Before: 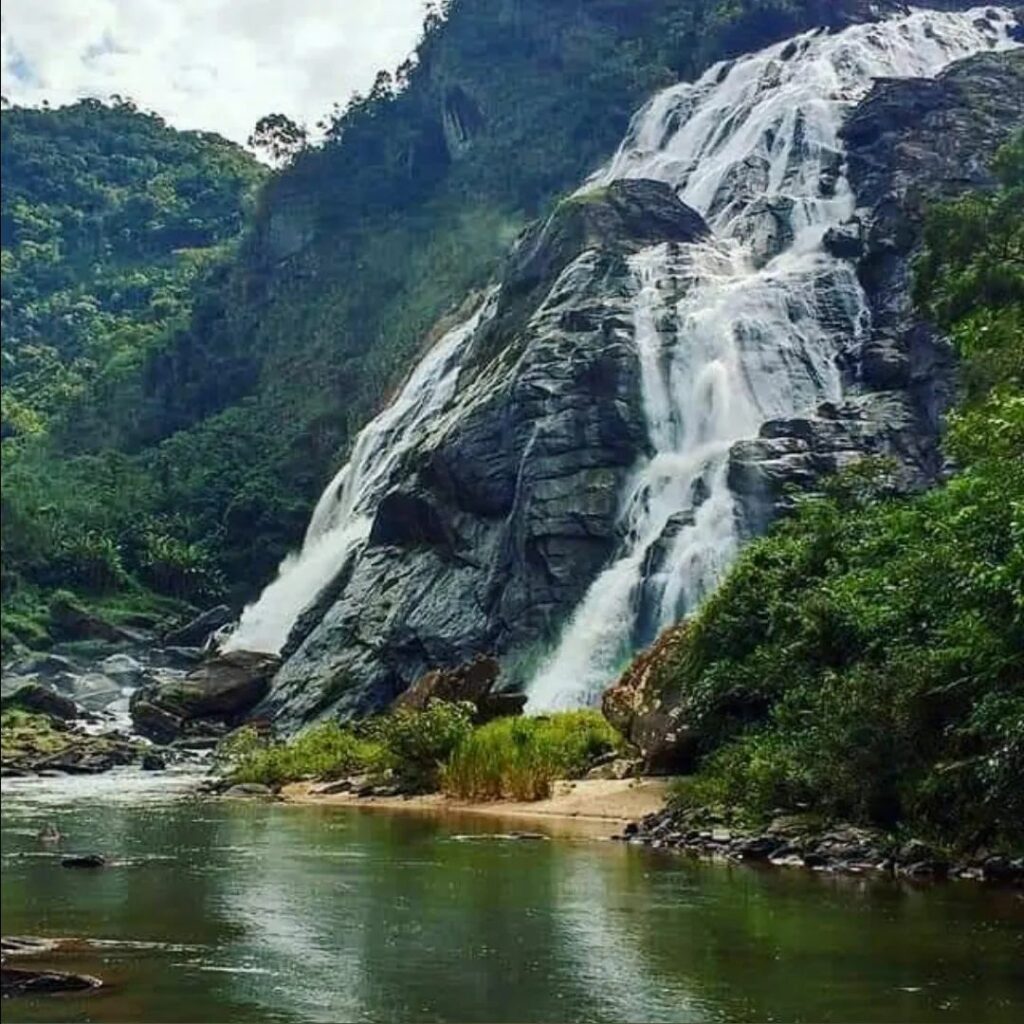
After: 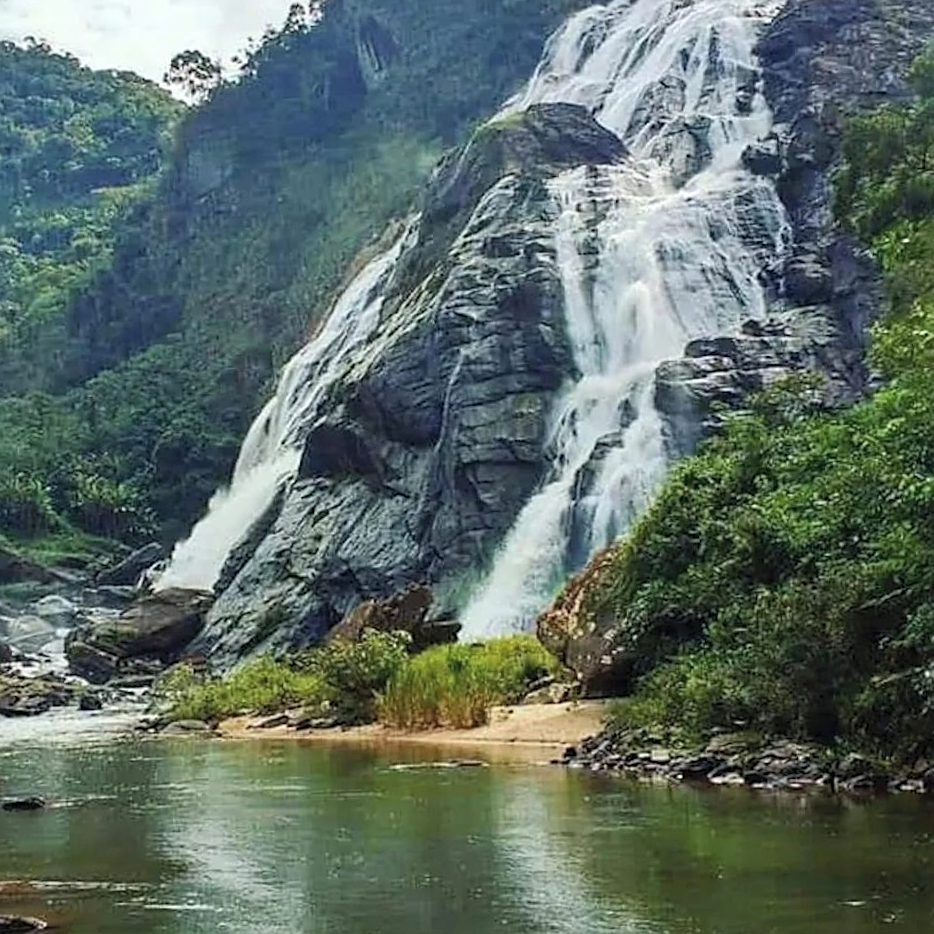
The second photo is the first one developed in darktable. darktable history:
crop and rotate: angle 1.96°, left 5.673%, top 5.673%
contrast brightness saturation: brightness 0.15
sharpen: on, module defaults
